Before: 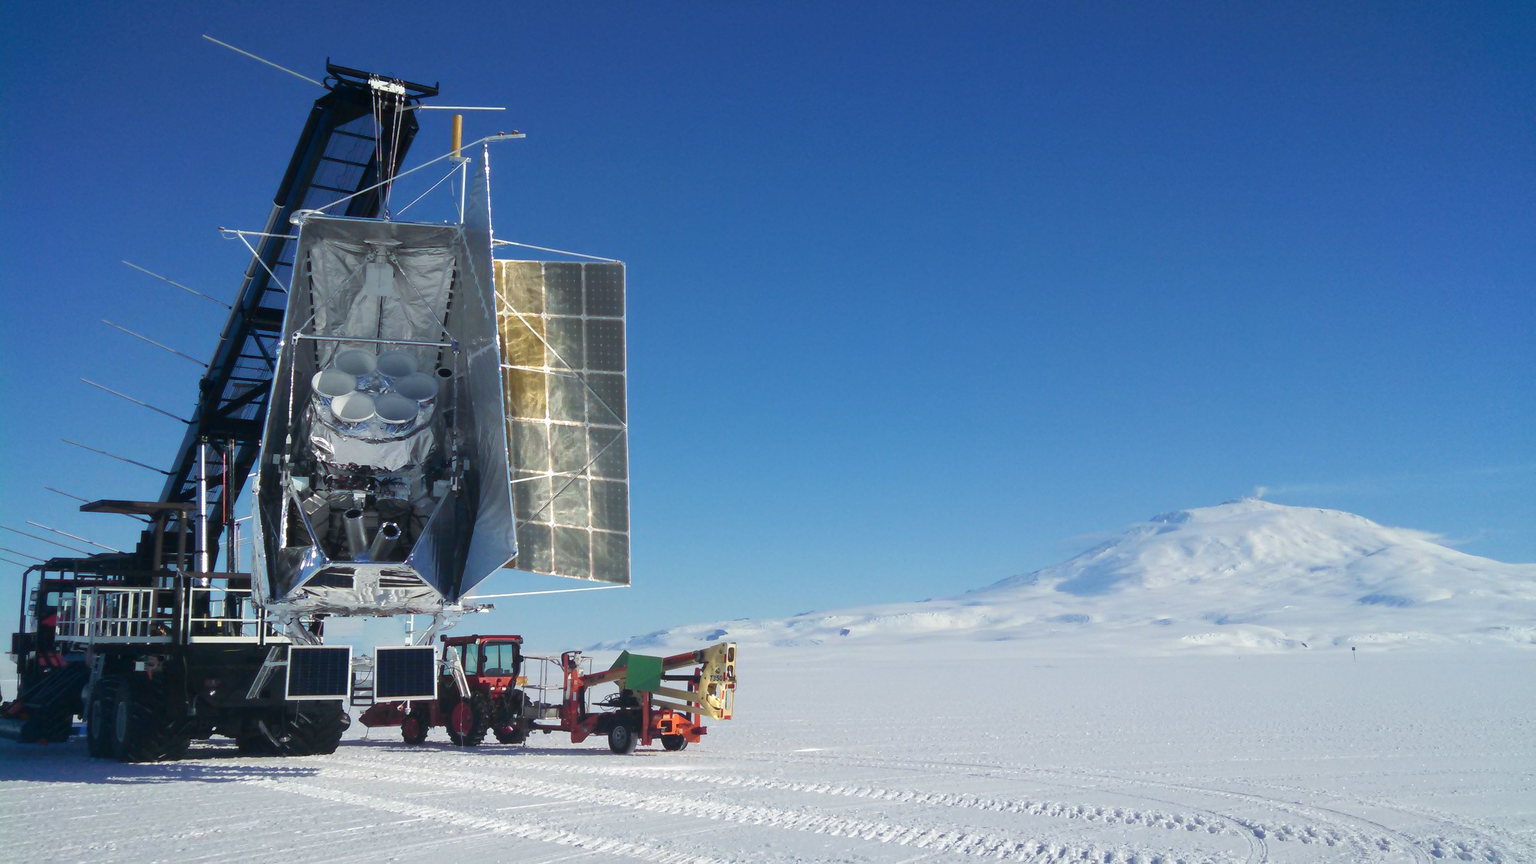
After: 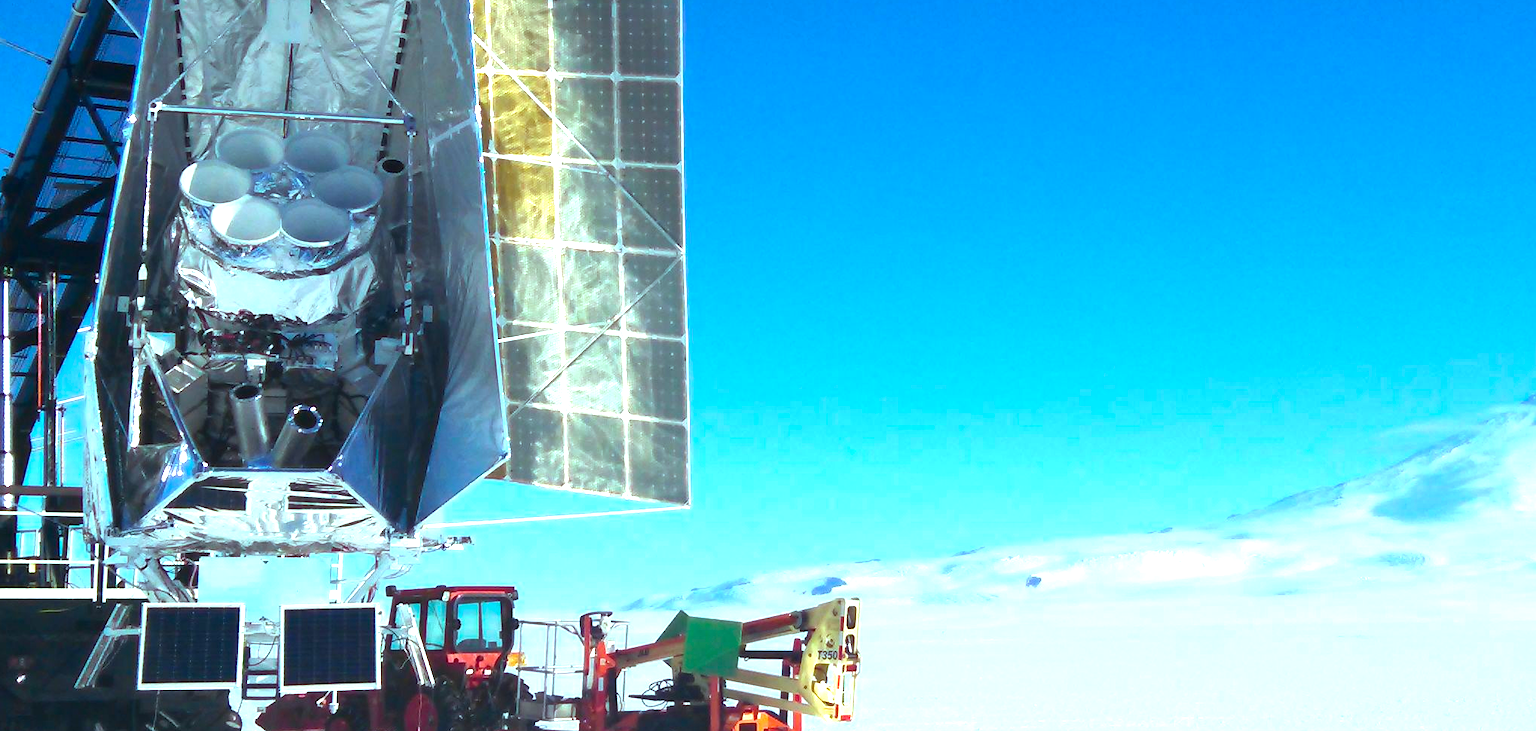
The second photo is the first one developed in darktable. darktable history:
crop: left 13.003%, top 31.185%, right 24.545%, bottom 15.916%
color balance rgb: highlights gain › luminance 15.232%, highlights gain › chroma 3.947%, highlights gain › hue 209.48°, linear chroma grading › global chroma 0.374%, perceptual saturation grading › global saturation 16.349%, perceptual brilliance grading › global brilliance 29.719%, global vibrance 14.547%
